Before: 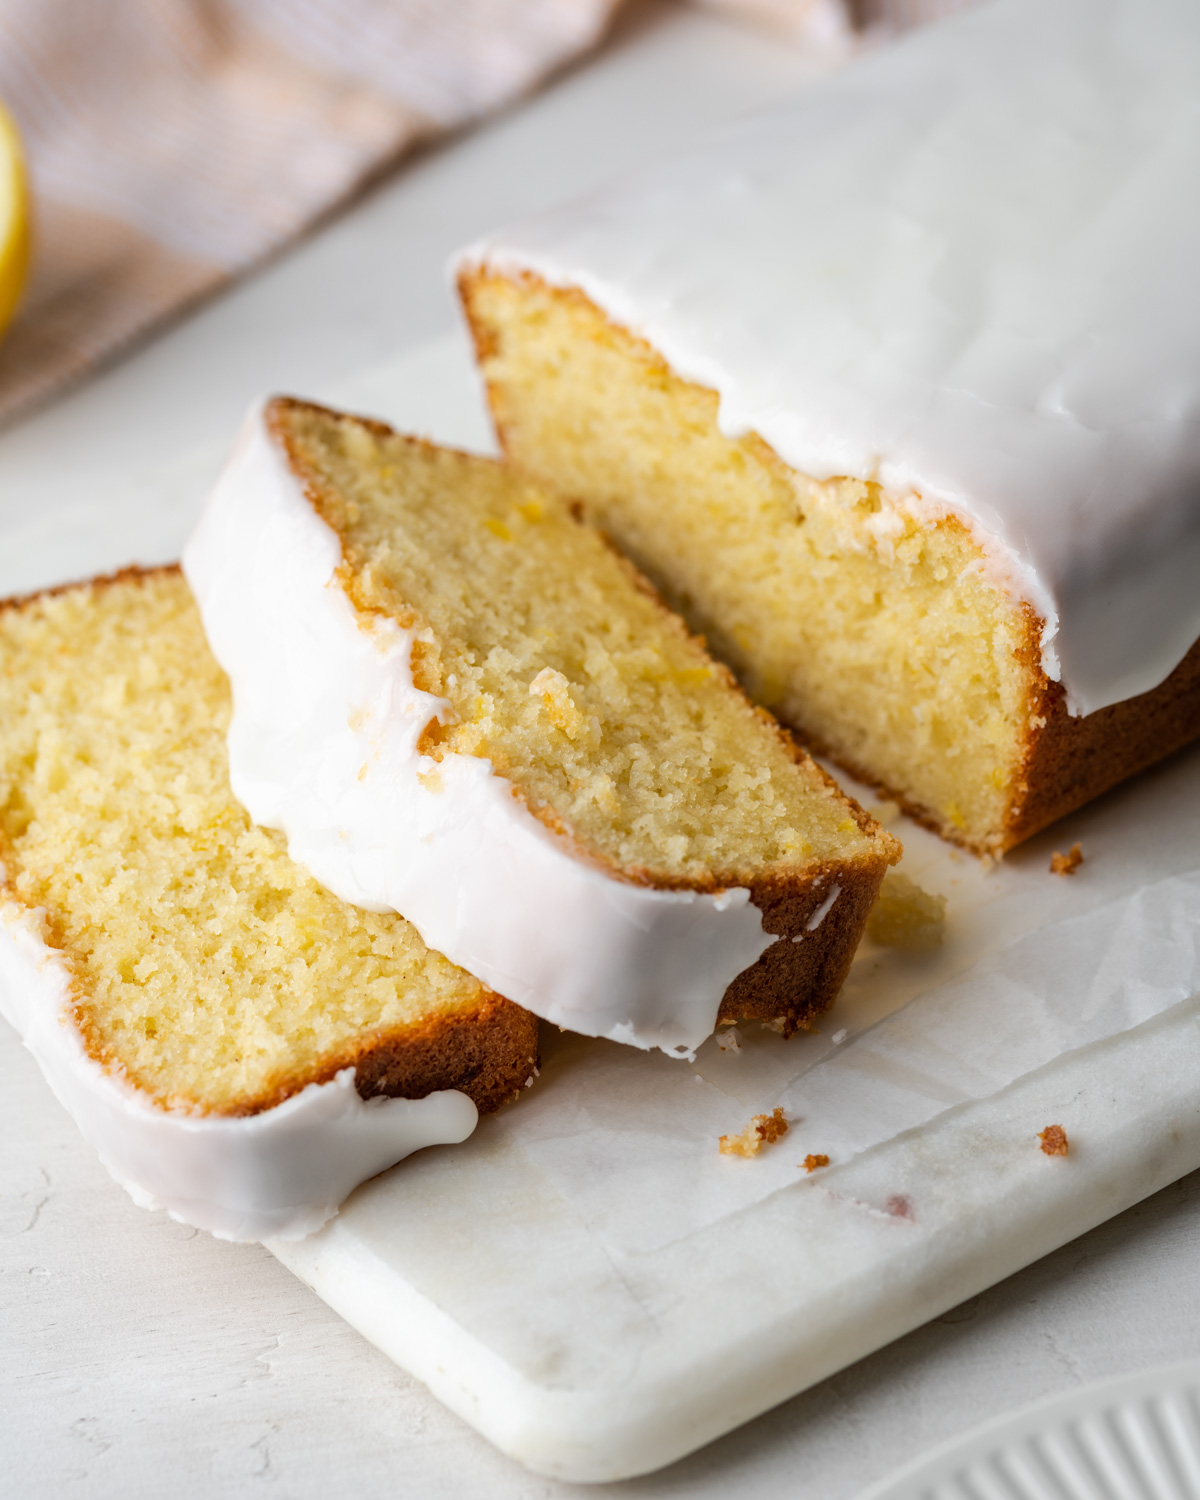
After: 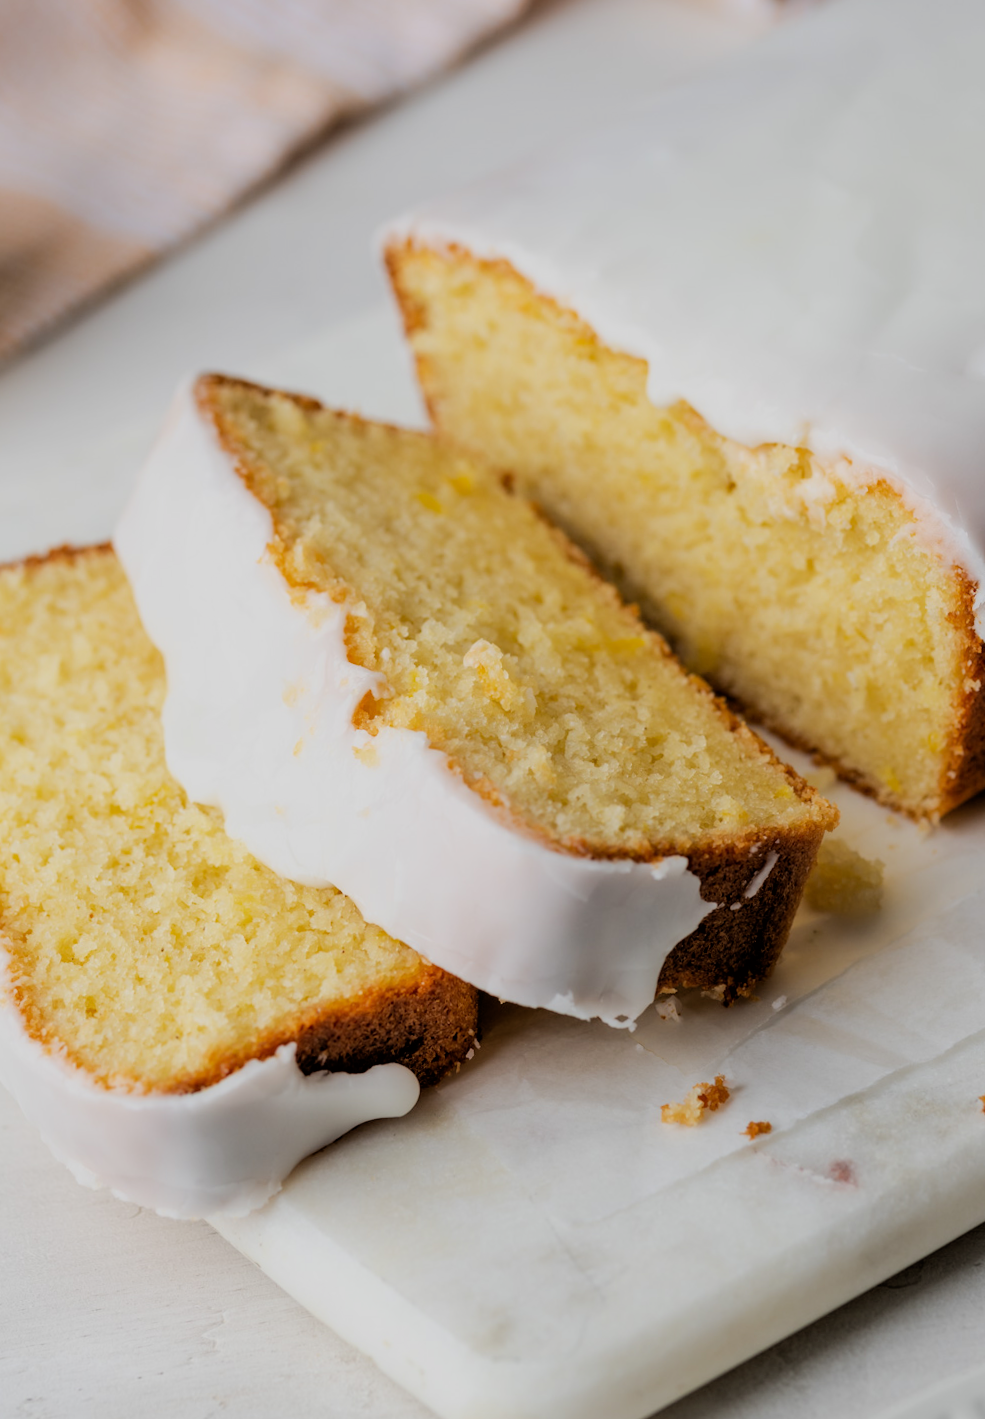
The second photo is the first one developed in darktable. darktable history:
filmic rgb: black relative exposure -4.74 EV, white relative exposure 4.02 EV, hardness 2.81, color science v6 (2022)
crop and rotate: angle 1.01°, left 4.46%, top 0.884%, right 11.576%, bottom 2.381%
